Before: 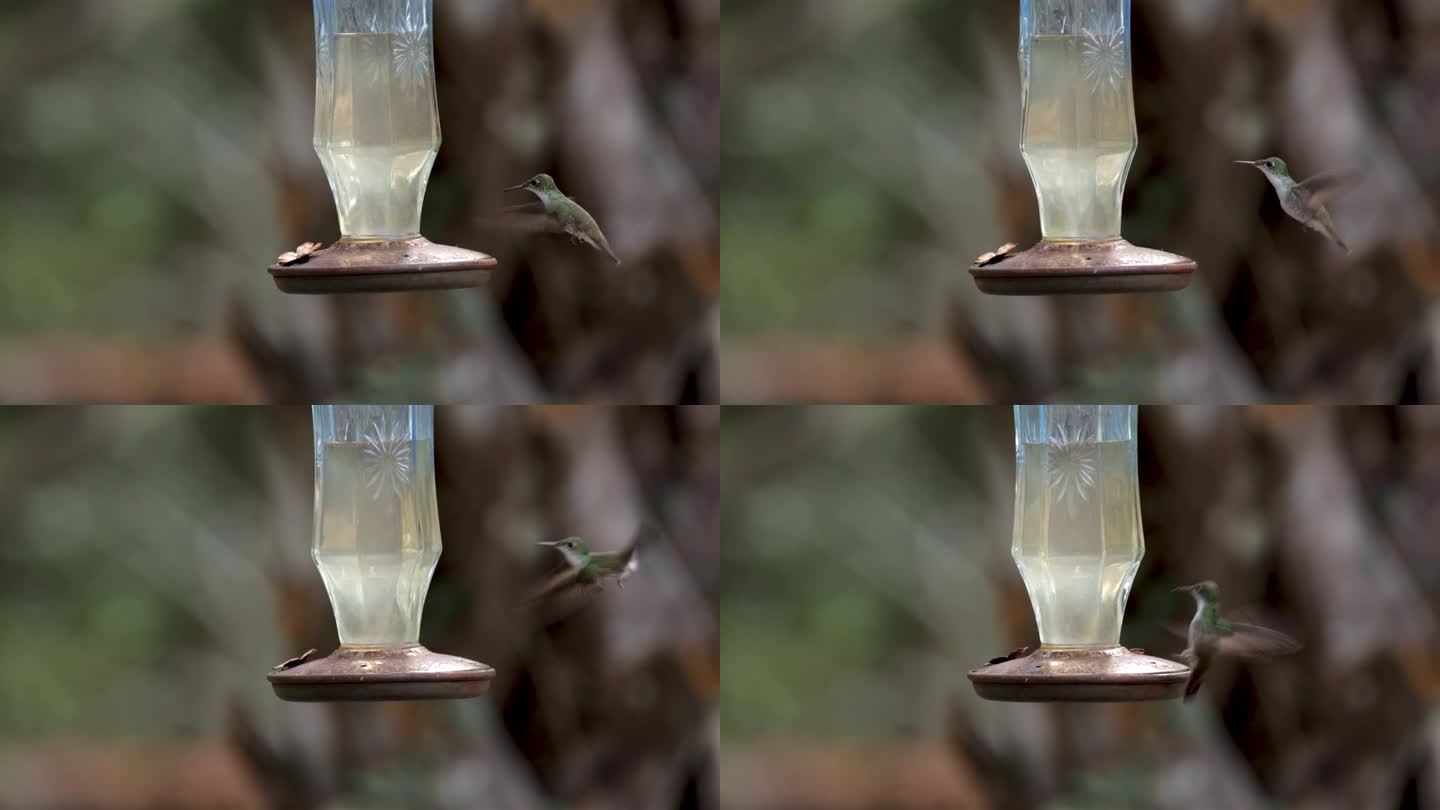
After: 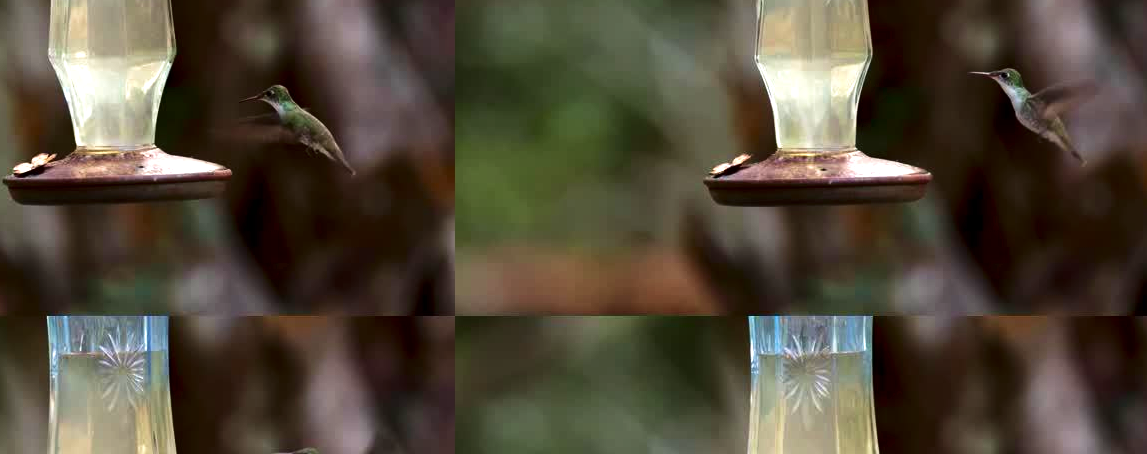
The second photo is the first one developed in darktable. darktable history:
exposure: black level correction 0, exposure 0.699 EV, compensate exposure bias true, compensate highlight preservation false
velvia: on, module defaults
contrast brightness saturation: contrast 0.131, brightness -0.224, saturation 0.143
crop: left 18.422%, top 11.081%, right 1.909%, bottom 32.793%
